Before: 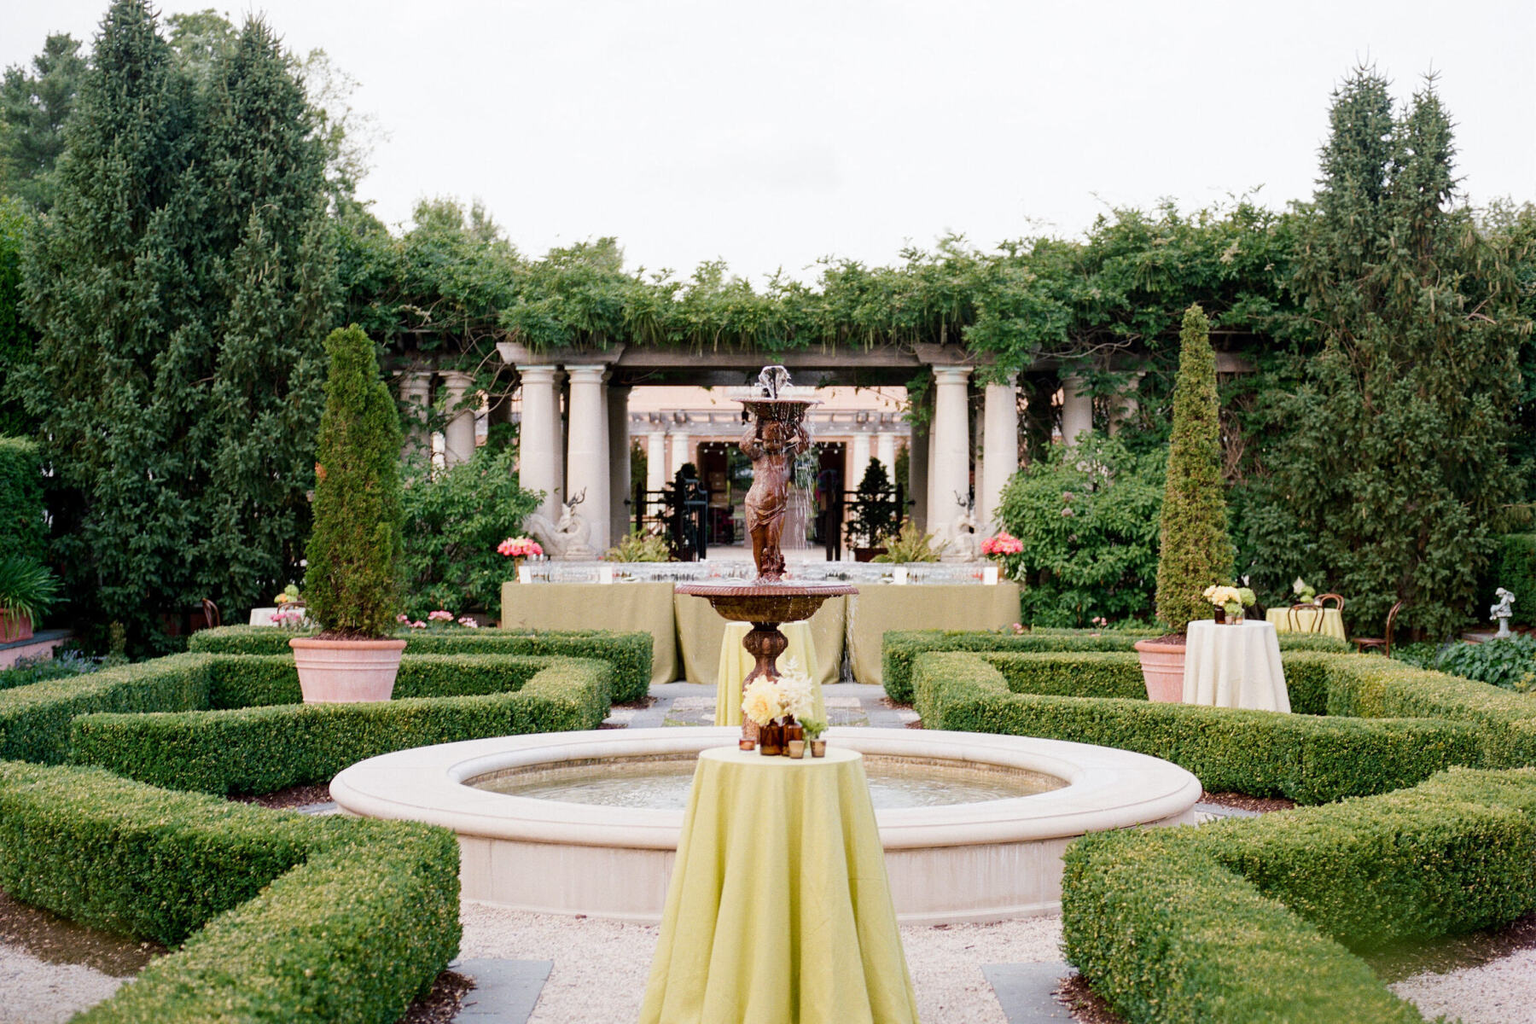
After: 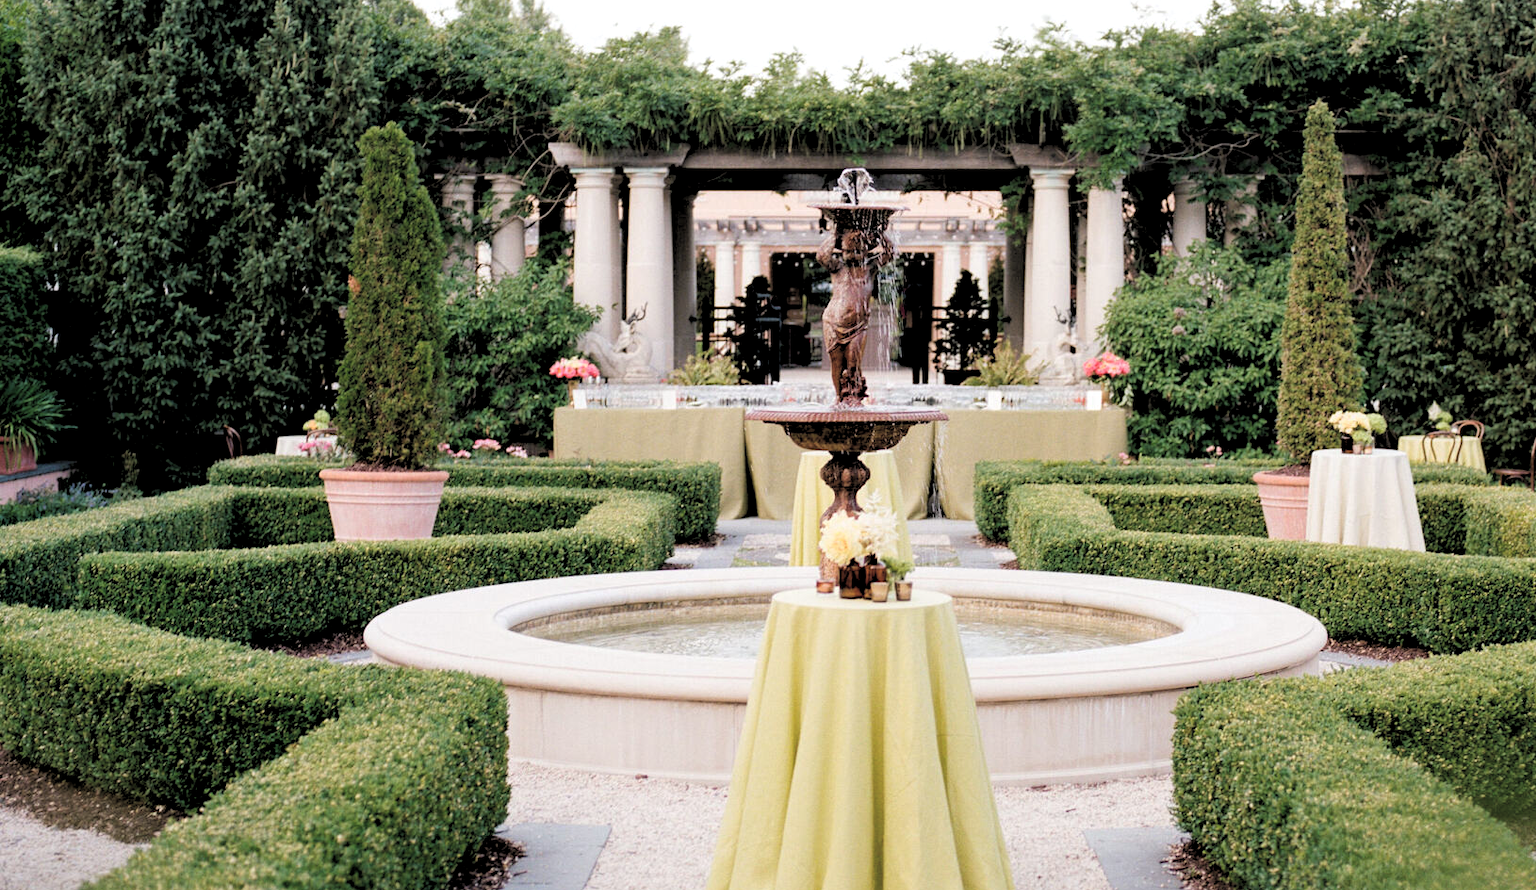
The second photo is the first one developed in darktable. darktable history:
rgb levels: levels [[0.029, 0.461, 0.922], [0, 0.5, 1], [0, 0.5, 1]]
color zones: curves: ch0 [(0, 0.5) (0.143, 0.52) (0.286, 0.5) (0.429, 0.5) (0.571, 0.5) (0.714, 0.5) (0.857, 0.5) (1, 0.5)]; ch1 [(0, 0.489) (0.155, 0.45) (0.286, 0.466) (0.429, 0.5) (0.571, 0.5) (0.714, 0.5) (0.857, 0.5) (1, 0.489)]
crop: top 20.916%, right 9.437%, bottom 0.316%
exposure: black level correction -0.015, compensate highlight preservation false
